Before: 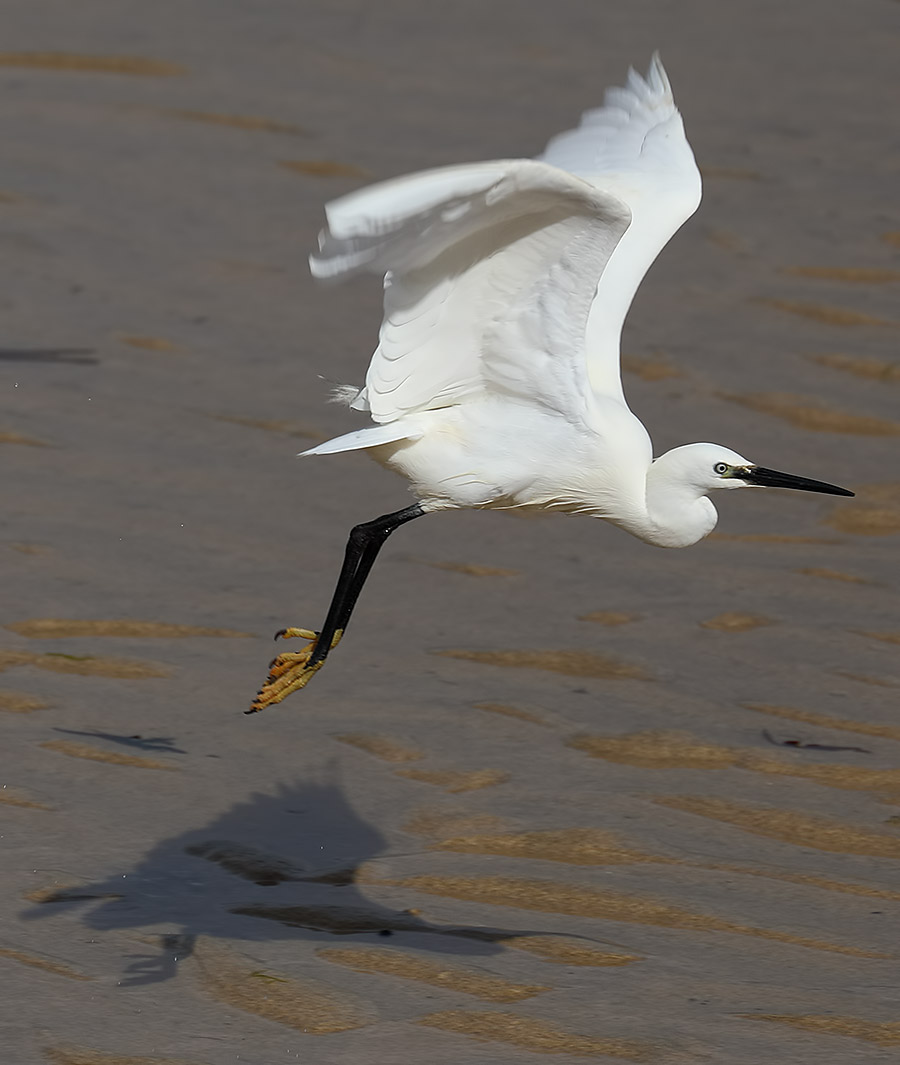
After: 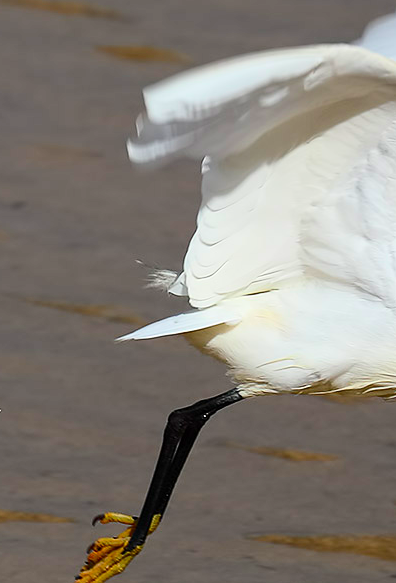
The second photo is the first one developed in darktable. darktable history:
color balance rgb: linear chroma grading › global chroma 8.33%, perceptual saturation grading › global saturation 18.52%, global vibrance 7.87%
crop: left 20.248%, top 10.86%, right 35.675%, bottom 34.321%
tone curve: curves: ch0 [(0, 0) (0.234, 0.191) (0.48, 0.534) (0.608, 0.667) (0.725, 0.809) (0.864, 0.922) (1, 1)]; ch1 [(0, 0) (0.453, 0.43) (0.5, 0.5) (0.615, 0.649) (1, 1)]; ch2 [(0, 0) (0.5, 0.5) (0.586, 0.617) (1, 1)], color space Lab, independent channels, preserve colors none
